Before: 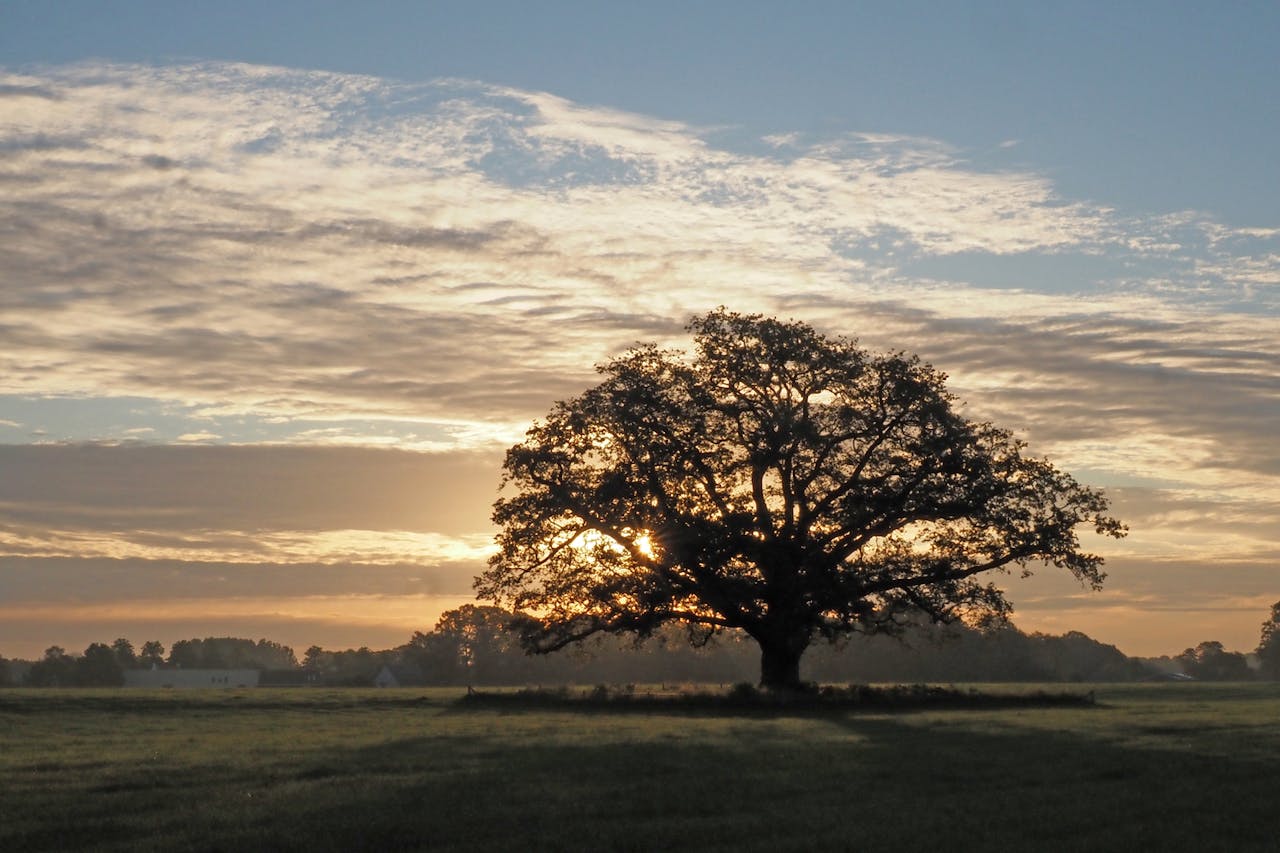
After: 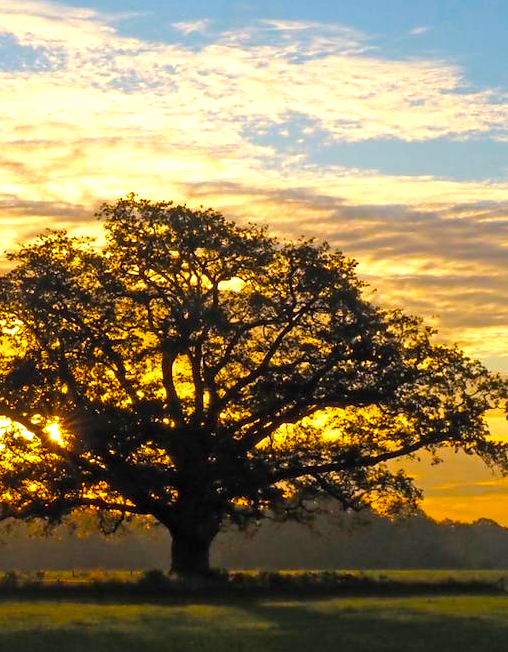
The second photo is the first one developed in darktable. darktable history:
crop: left 46.155%, top 13.325%, right 14.08%, bottom 10.131%
color balance rgb: highlights gain › luminance 9.829%, perceptual saturation grading › global saturation 65.152%, perceptual saturation grading › highlights 50.879%, perceptual saturation grading › shadows 29.643%, perceptual brilliance grading › global brilliance 11.661%, global vibrance 20%
